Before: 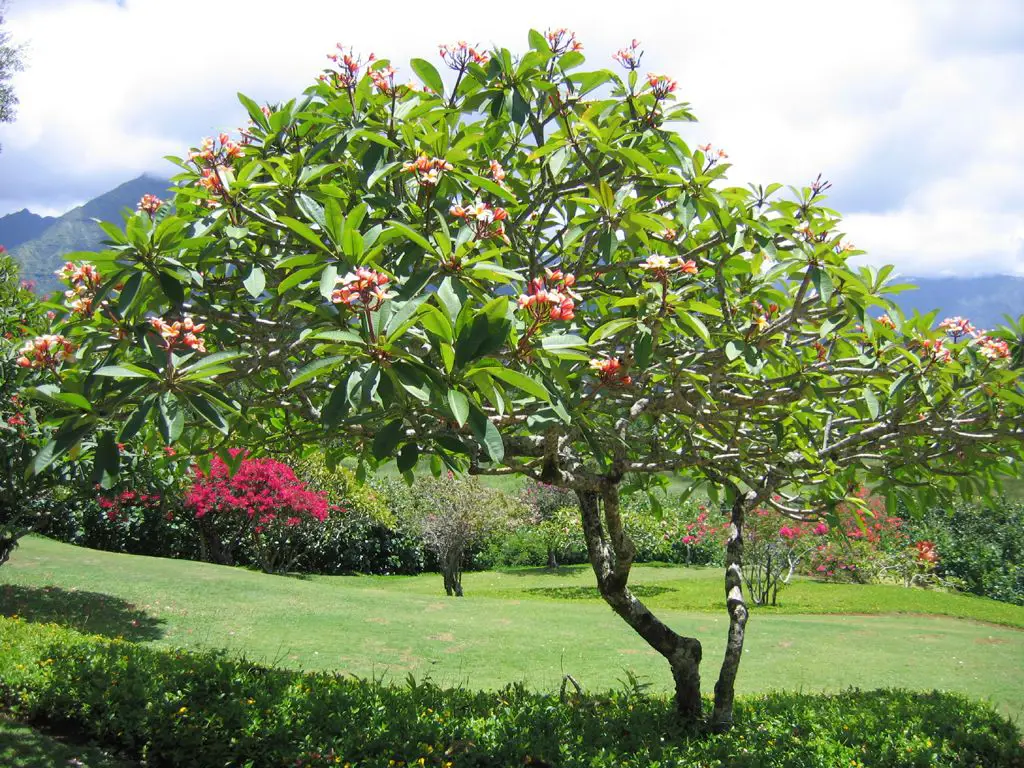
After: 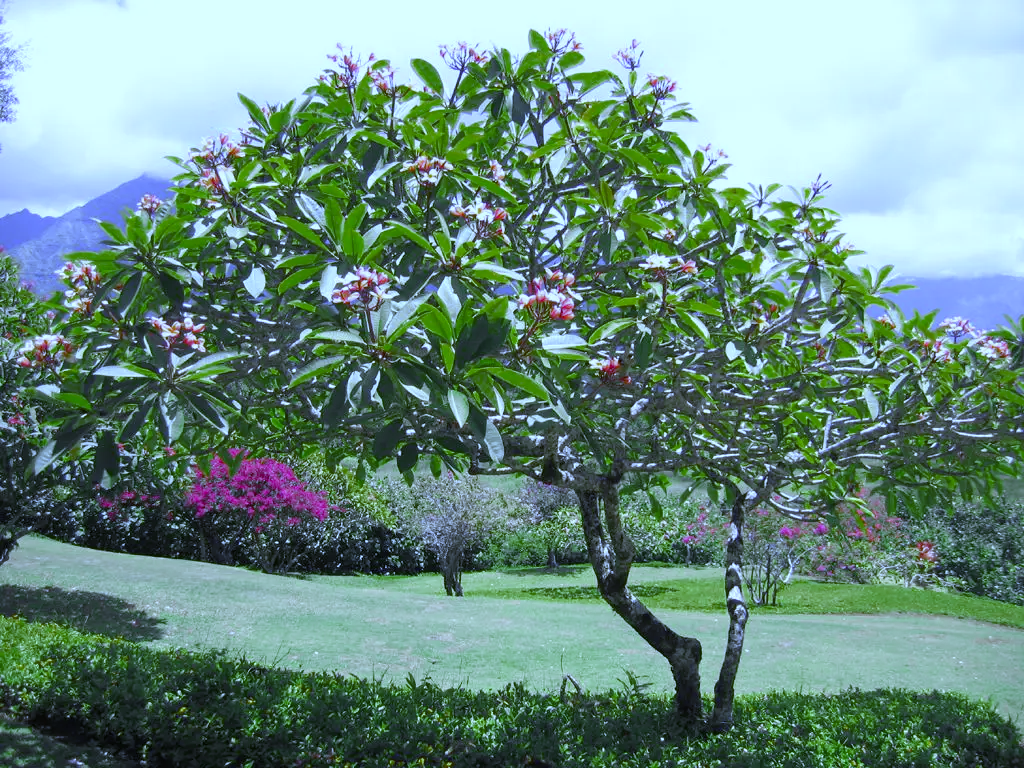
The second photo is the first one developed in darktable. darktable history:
white balance: red 0.766, blue 1.537
color zones: curves: ch0 [(0, 0.48) (0.209, 0.398) (0.305, 0.332) (0.429, 0.493) (0.571, 0.5) (0.714, 0.5) (0.857, 0.5) (1, 0.48)]; ch1 [(0, 0.633) (0.143, 0.586) (0.286, 0.489) (0.429, 0.448) (0.571, 0.31) (0.714, 0.335) (0.857, 0.492) (1, 0.633)]; ch2 [(0, 0.448) (0.143, 0.498) (0.286, 0.5) (0.429, 0.5) (0.571, 0.5) (0.714, 0.5) (0.857, 0.5) (1, 0.448)]
